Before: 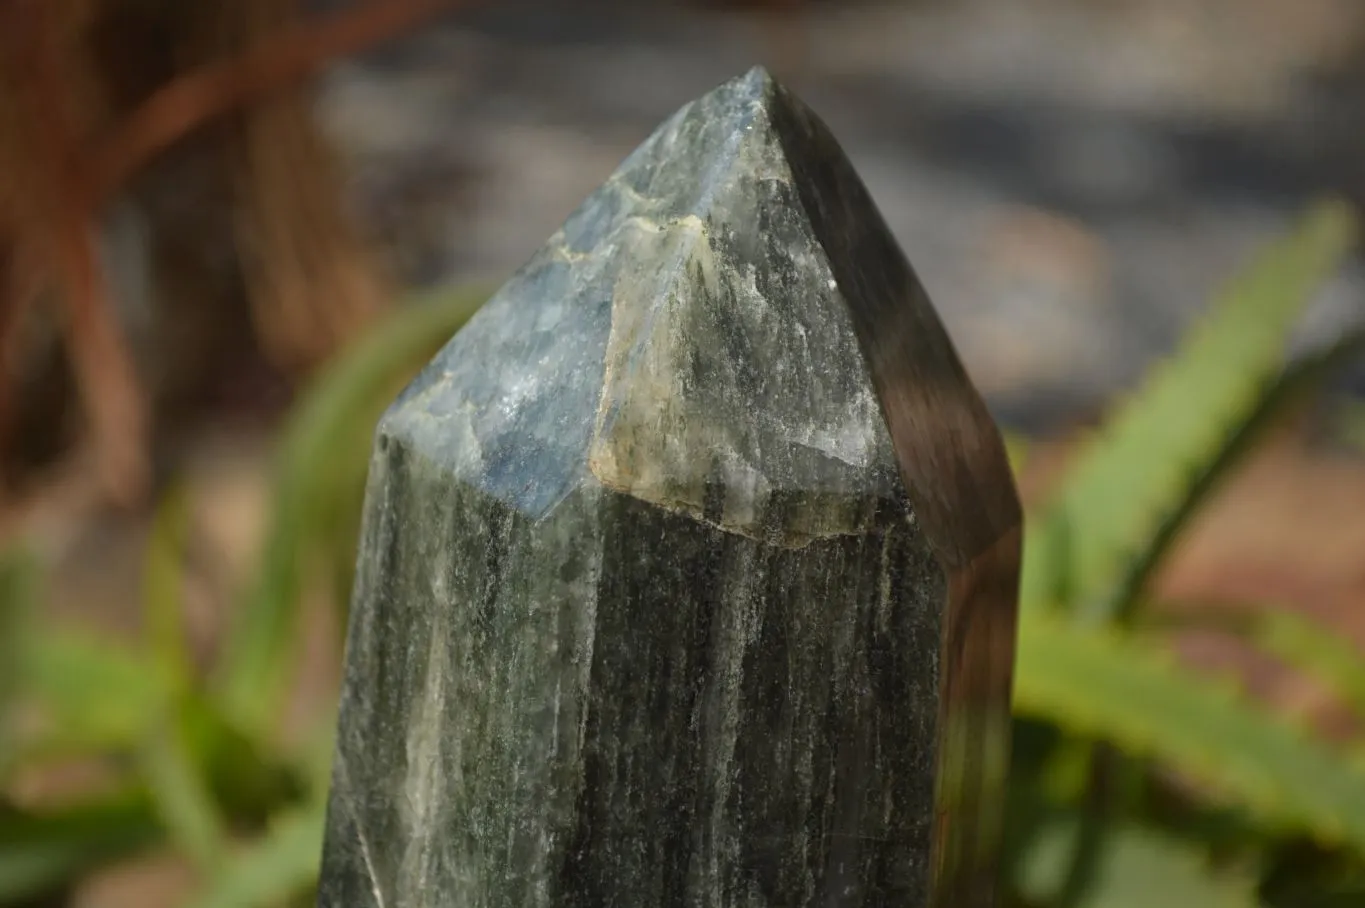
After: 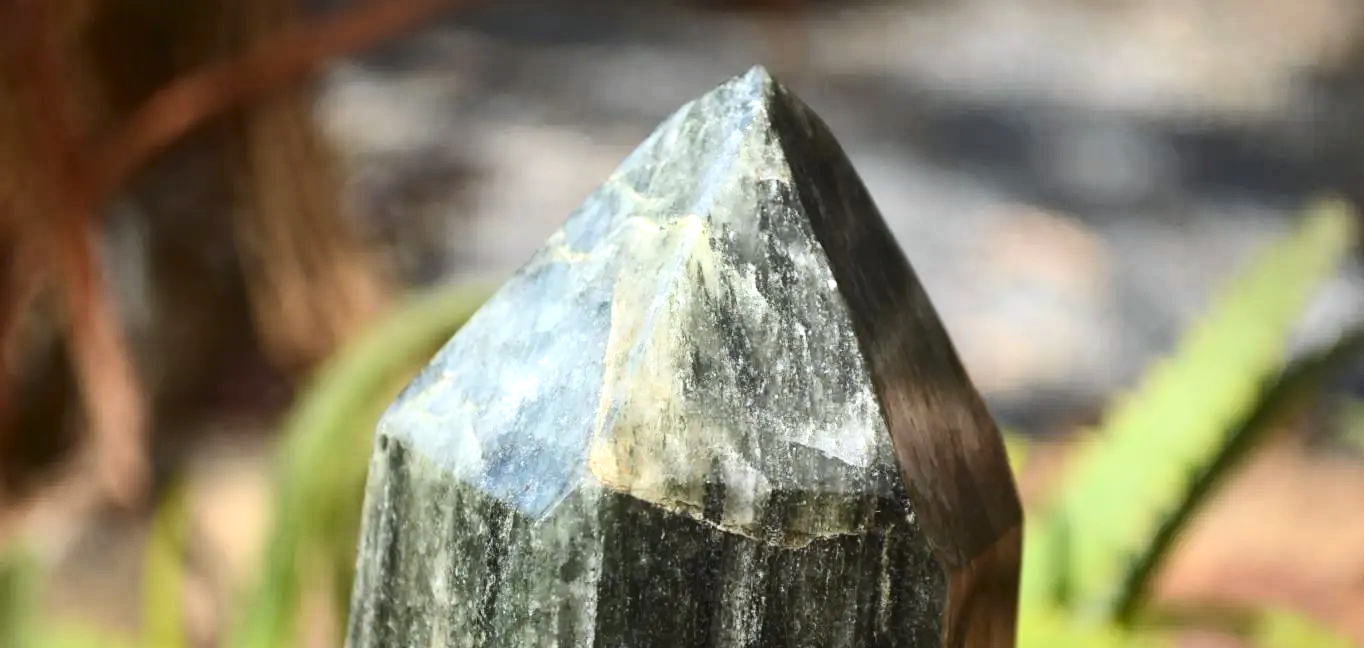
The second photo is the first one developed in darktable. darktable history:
crop: bottom 28.576%
contrast brightness saturation: contrast 0.28
exposure: black level correction 0, exposure 1.1 EV, compensate highlight preservation false
white balance: red 0.983, blue 1.036
